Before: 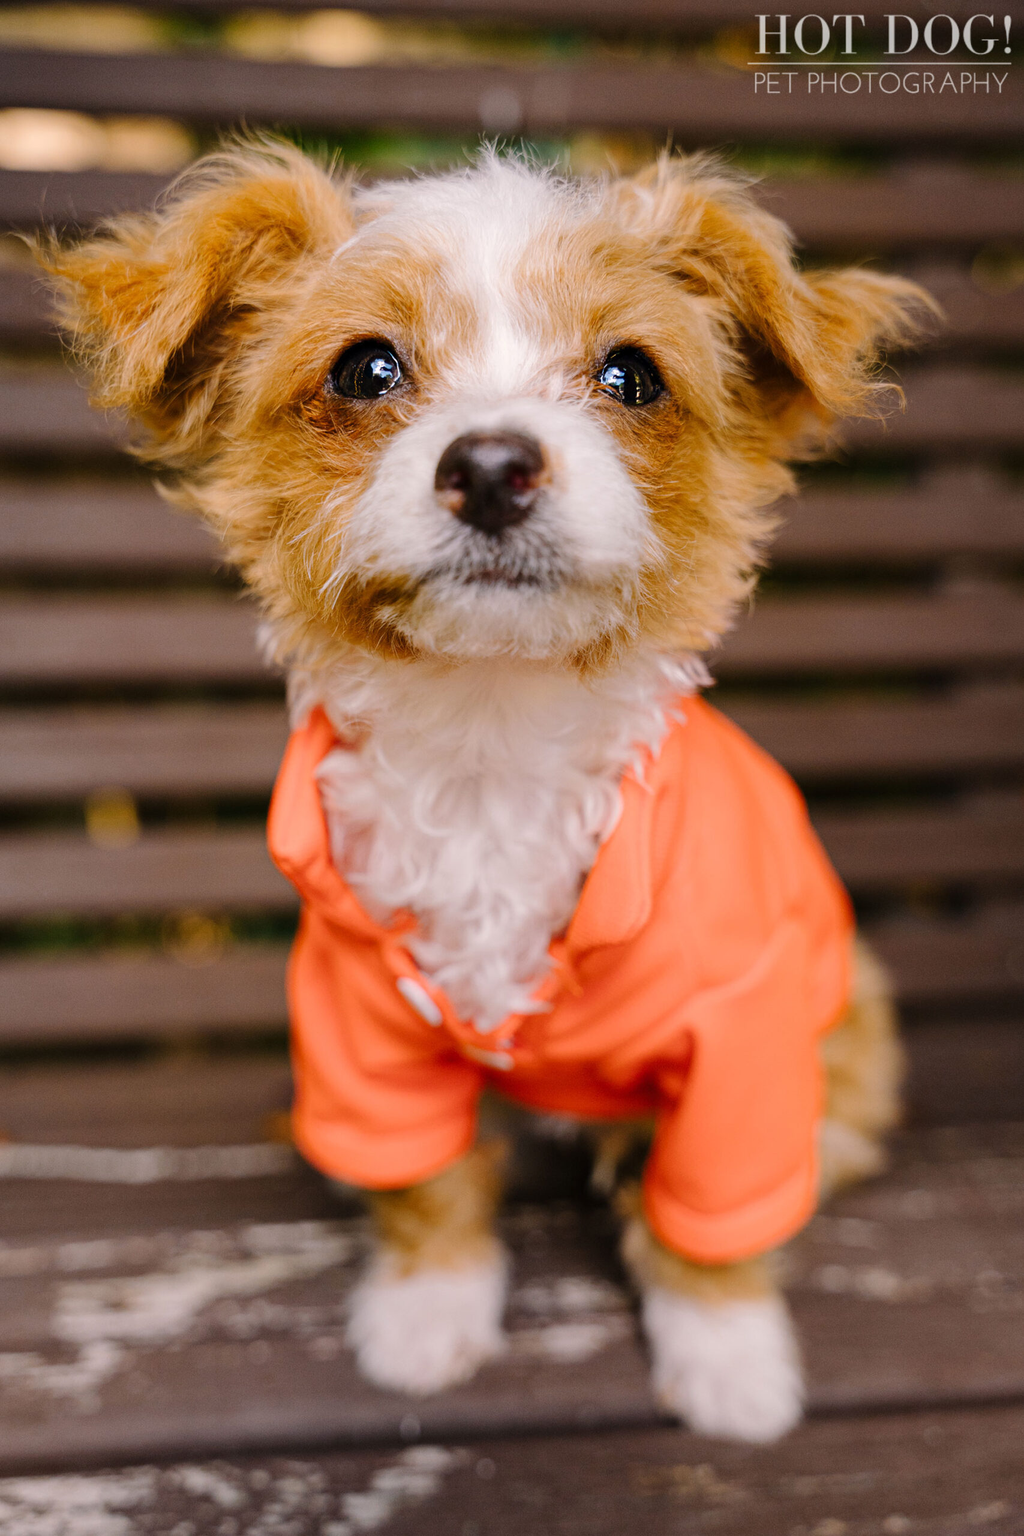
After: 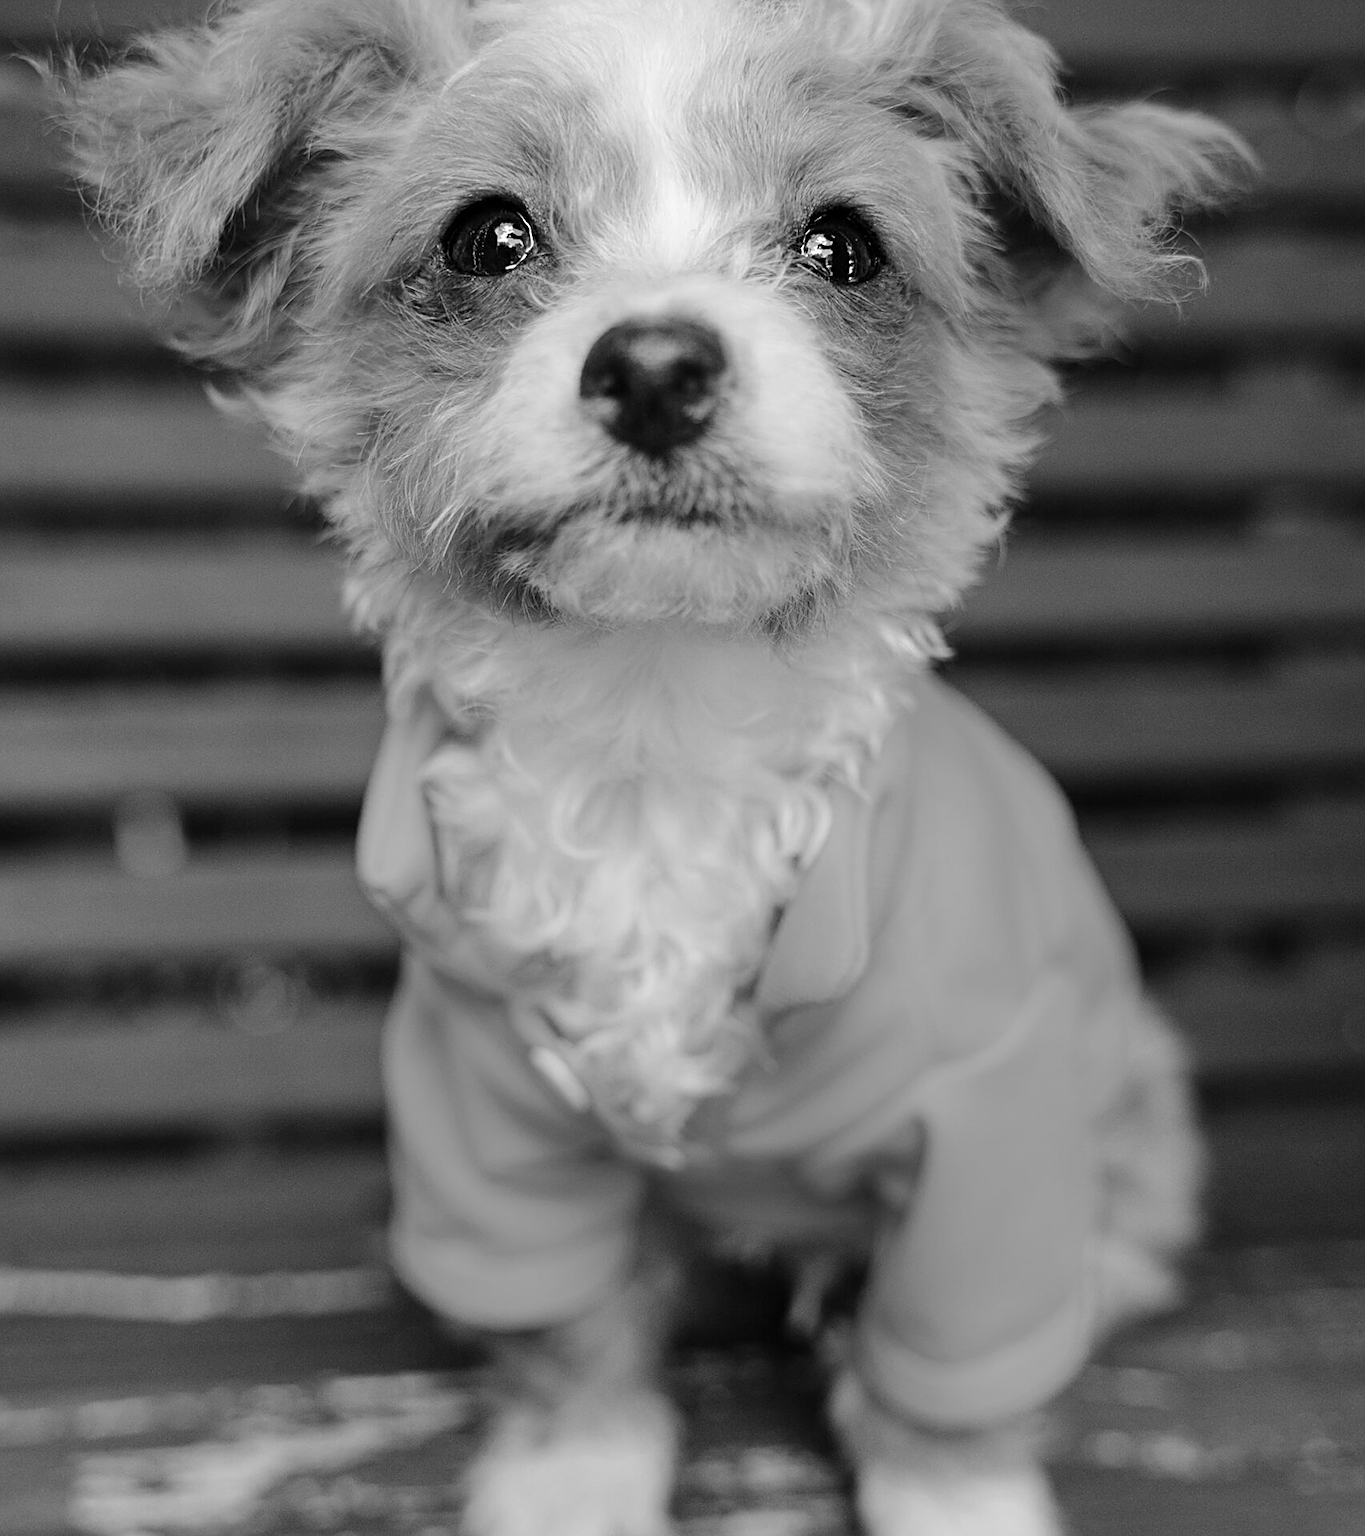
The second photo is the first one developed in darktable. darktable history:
monochrome: size 1
sharpen: on, module defaults
crop and rotate: top 12.5%, bottom 12.5%
